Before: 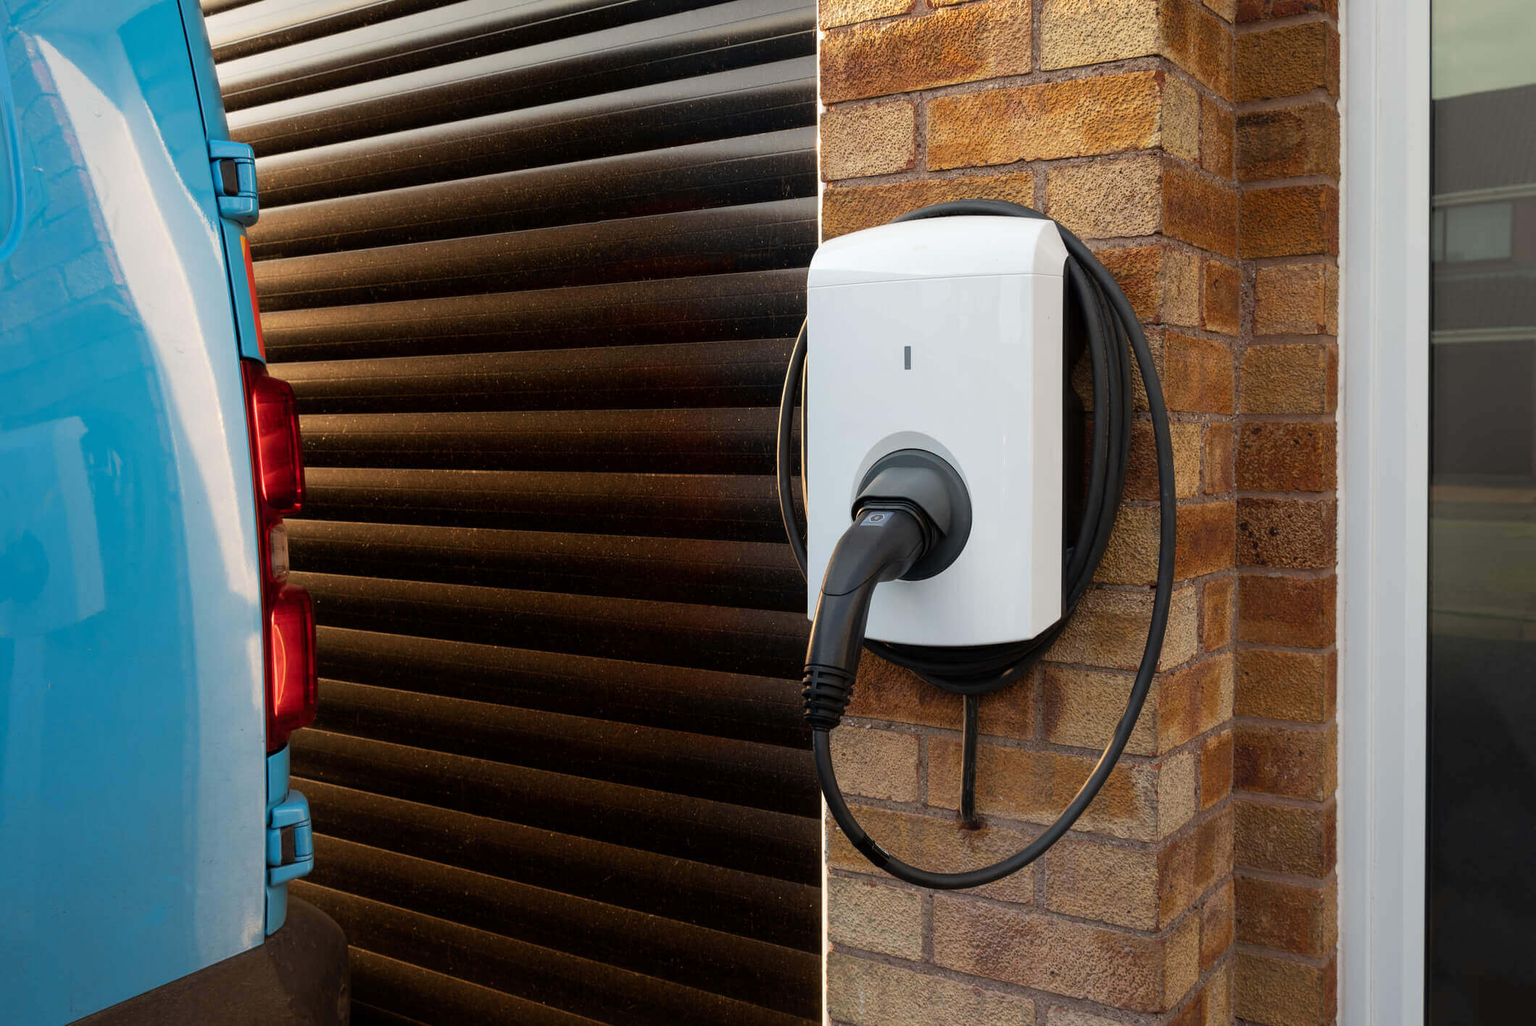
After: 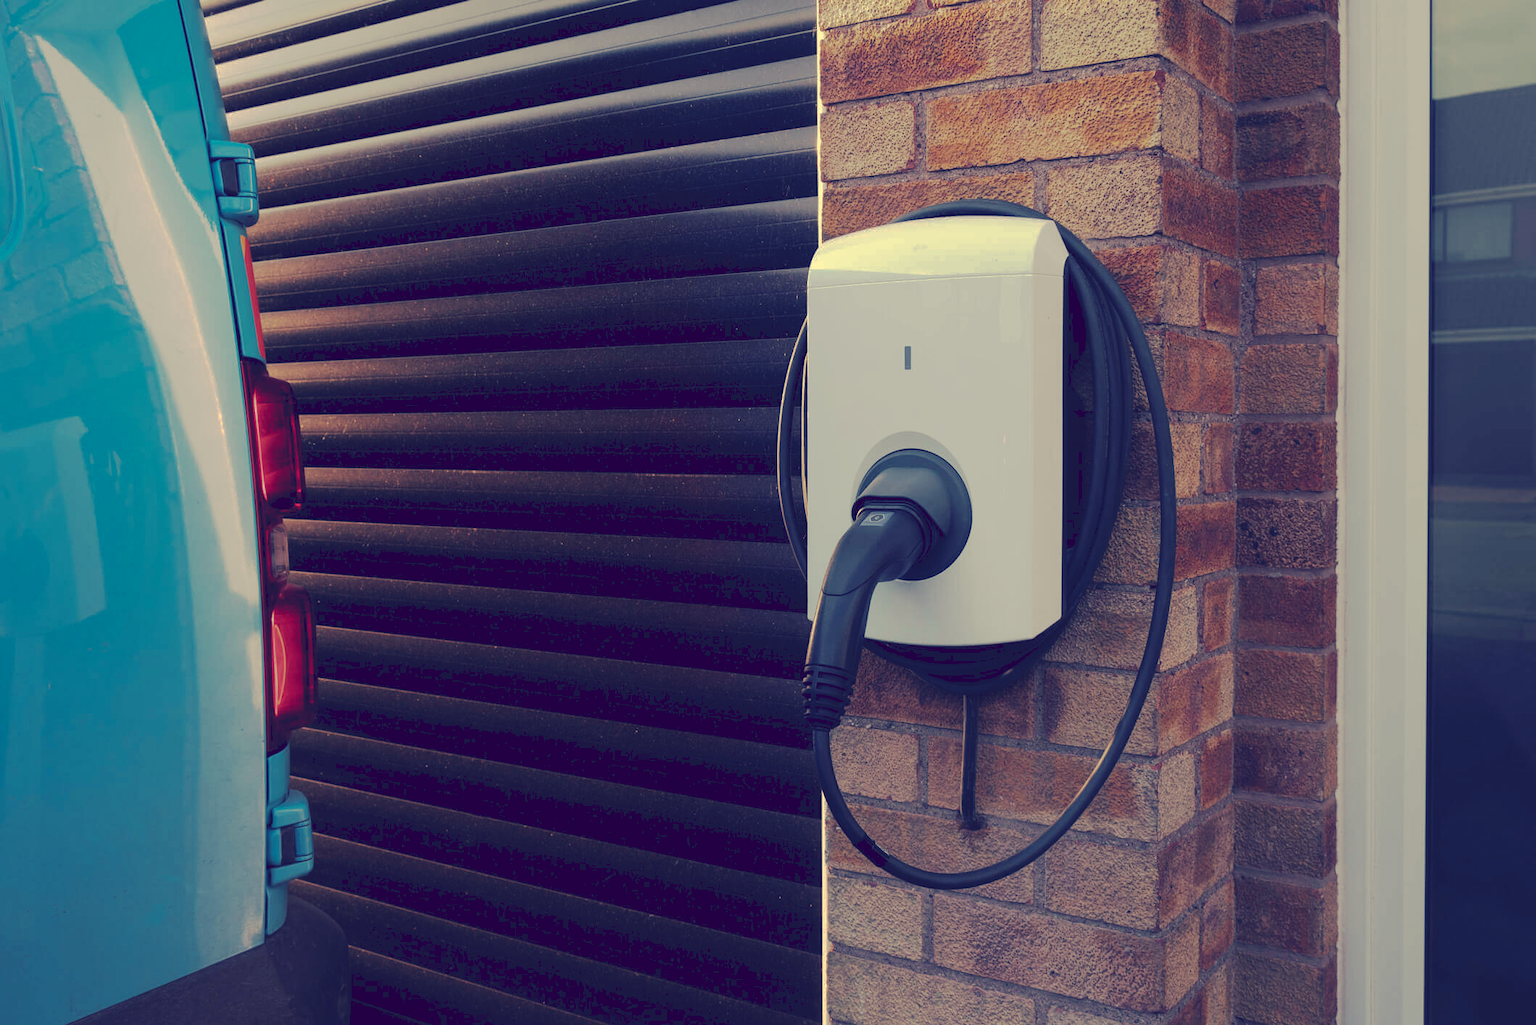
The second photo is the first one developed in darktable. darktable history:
tone curve: curves: ch0 [(0, 0) (0.003, 0.098) (0.011, 0.099) (0.025, 0.103) (0.044, 0.114) (0.069, 0.13) (0.1, 0.142) (0.136, 0.161) (0.177, 0.189) (0.224, 0.224) (0.277, 0.266) (0.335, 0.32) (0.399, 0.38) (0.468, 0.45) (0.543, 0.522) (0.623, 0.598) (0.709, 0.669) (0.801, 0.731) (0.898, 0.786) (1, 1)], preserve colors none
color look up table: target L [95.8, 93.35, 91.09, 87.12, 81.85, 75.56, 72.25, 69.44, 68.95, 55.83, 45.18, 43.83, 11.07, 203.96, 84.85, 69.45, 61.87, 60.16, 50.34, 46.96, 45.82, 42.29, 22.12, 19.06, 88.31, 87.41, 70.68, 67.22, 67.11, 57.99, 62.49, 49.65, 48.88, 46.67, 41.78, 46.45, 33.78, 26.05, 33.43, 14.07, 10.93, 4.063, 80.8, 79.81, 57.98, 53.17, 45.21, 34.93, 29.03], target a [-10.29, -20.25, -38.34, -63.63, -80.32, -66.77, -66.56, -31.31, -7.136, -48.88, -24.08, -29.37, 8.266, 0, 1.695, 27.18, 43.9, 12.46, 64.86, 36.21, 33.83, 65.07, 5.363, 43.38, -1.447, 20.28, 32.56, 40.83, 21.41, 68.32, 0.732, 76.34, 27.7, 69.55, 0.292, 61.11, 21.25, 45.55, 58.06, 48.26, 38.07, 35.19, -61.11, -42.44, -24.84, -11.26, -20.56, -6.241, 3.535], target b [35.34, 79.49, 61.19, 28.57, 47.26, 28.52, 54.48, 10.21, 39.78, 33.69, 16, -0.611, -34, -0.003, 34.23, 37.05, 12.26, 17.24, 16.23, 23.32, -8.468, -1.034, -17.36, -15.94, 15.77, 8.663, 4.906, -4.339, -16.25, -32.54, 1.413, -16.75, -37.26, -47.91, -49.74, -20.98, -33.19, -77.87, -43.52, -71.88, -39.81, -51.46, 2.585, 0.496, -31.64, -17.58, -20.25, -19.91, -40.41], num patches 49
